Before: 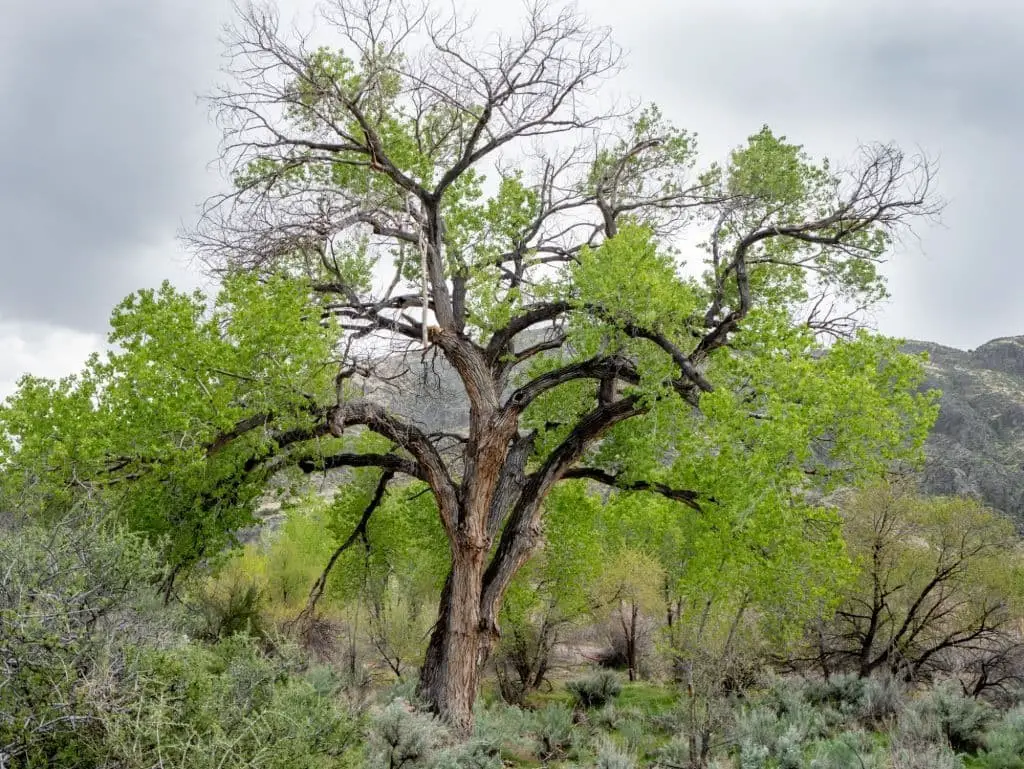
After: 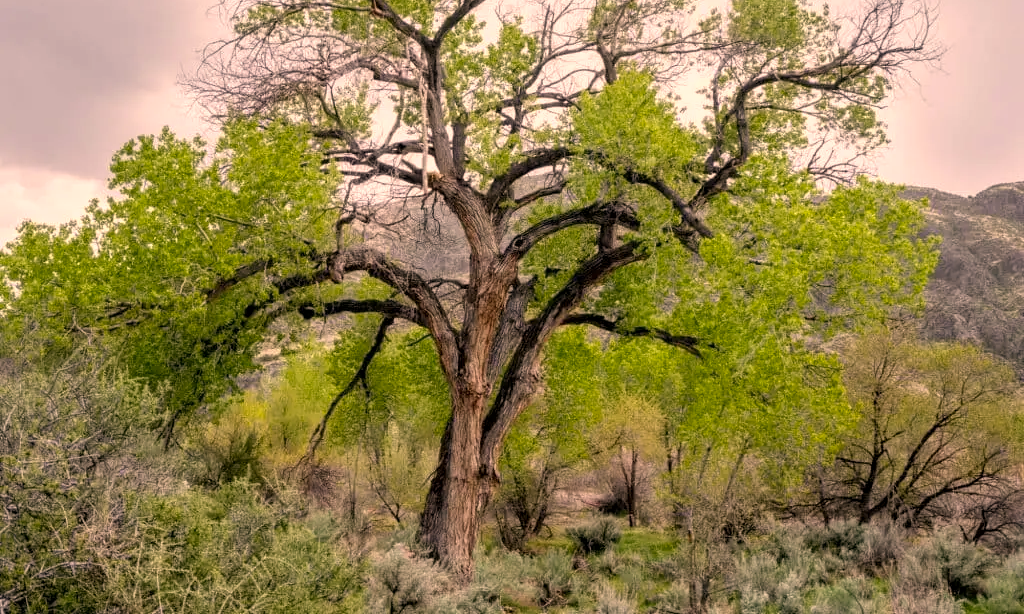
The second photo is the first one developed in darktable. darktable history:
color correction: highlights a* 17.55, highlights b* 18.46
local contrast: highlights 100%, shadows 99%, detail 120%, midtone range 0.2
crop and rotate: top 20.03%
